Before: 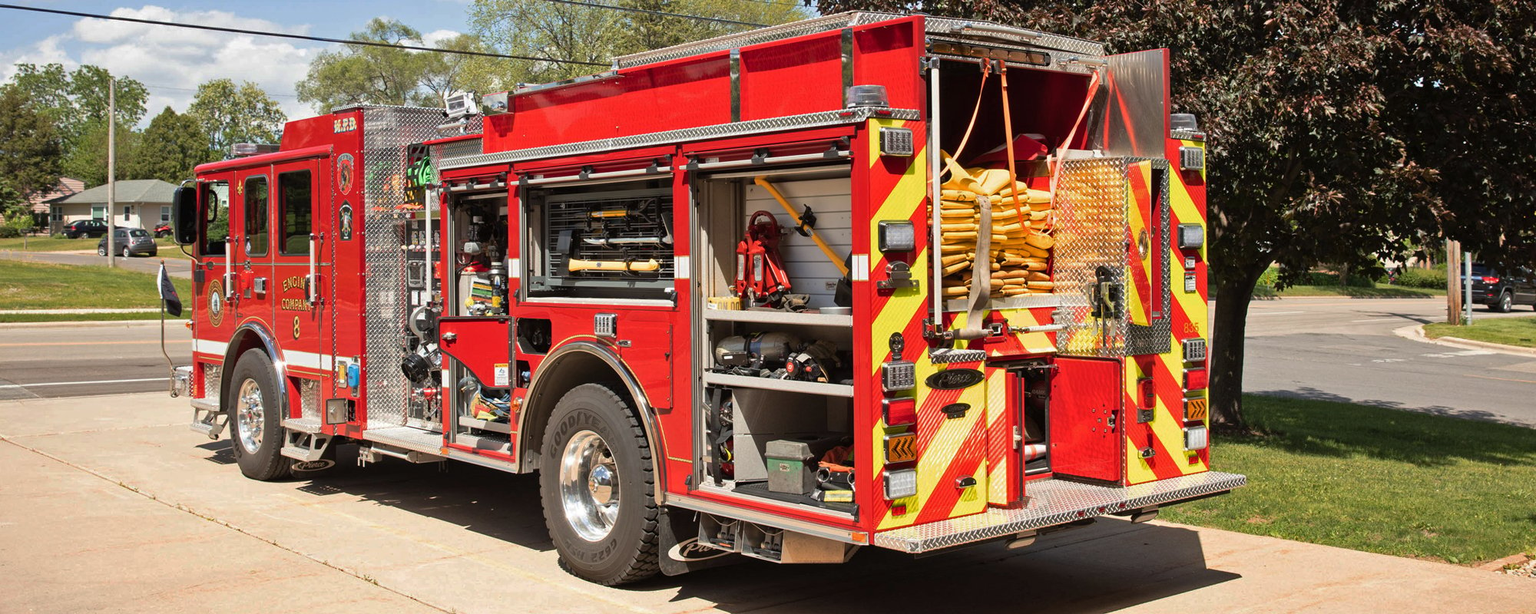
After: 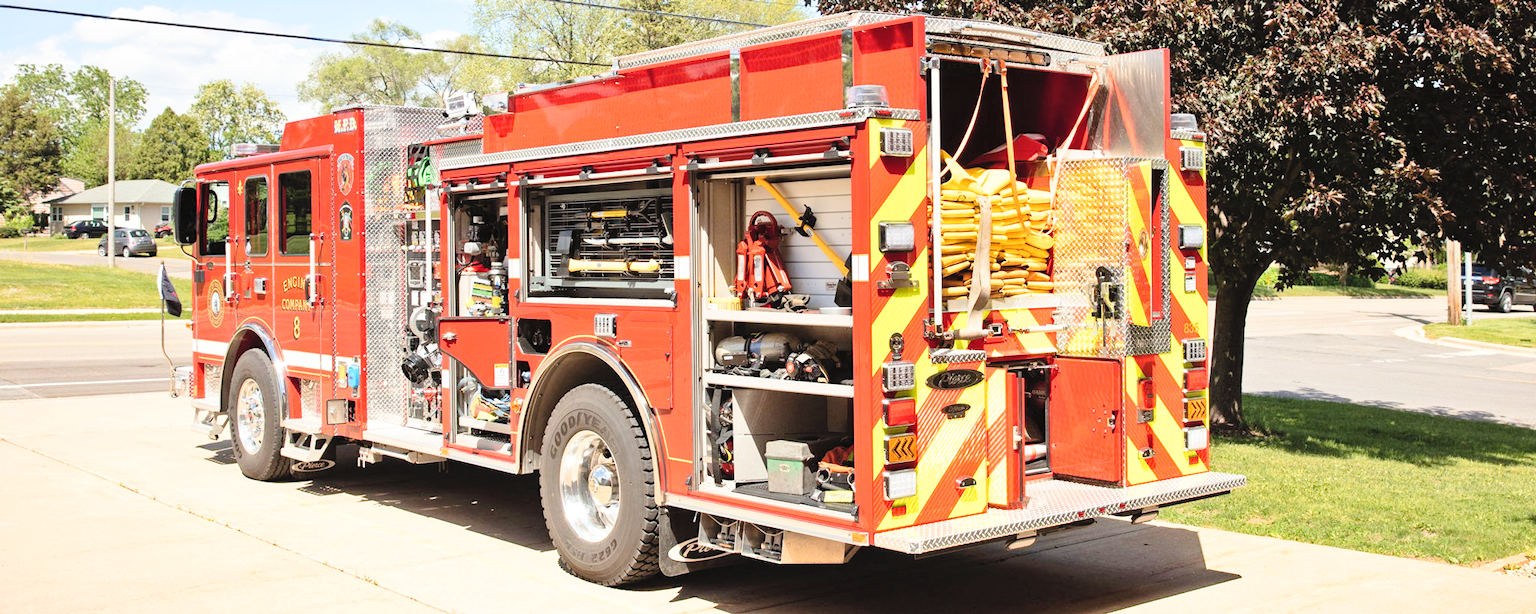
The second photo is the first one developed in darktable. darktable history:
base curve: curves: ch0 [(0, 0) (0.008, 0.007) (0.022, 0.029) (0.048, 0.089) (0.092, 0.197) (0.191, 0.399) (0.275, 0.534) (0.357, 0.65) (0.477, 0.78) (0.542, 0.833) (0.799, 0.973) (1, 1)], preserve colors none
contrast brightness saturation: contrast 0.14, brightness 0.21
